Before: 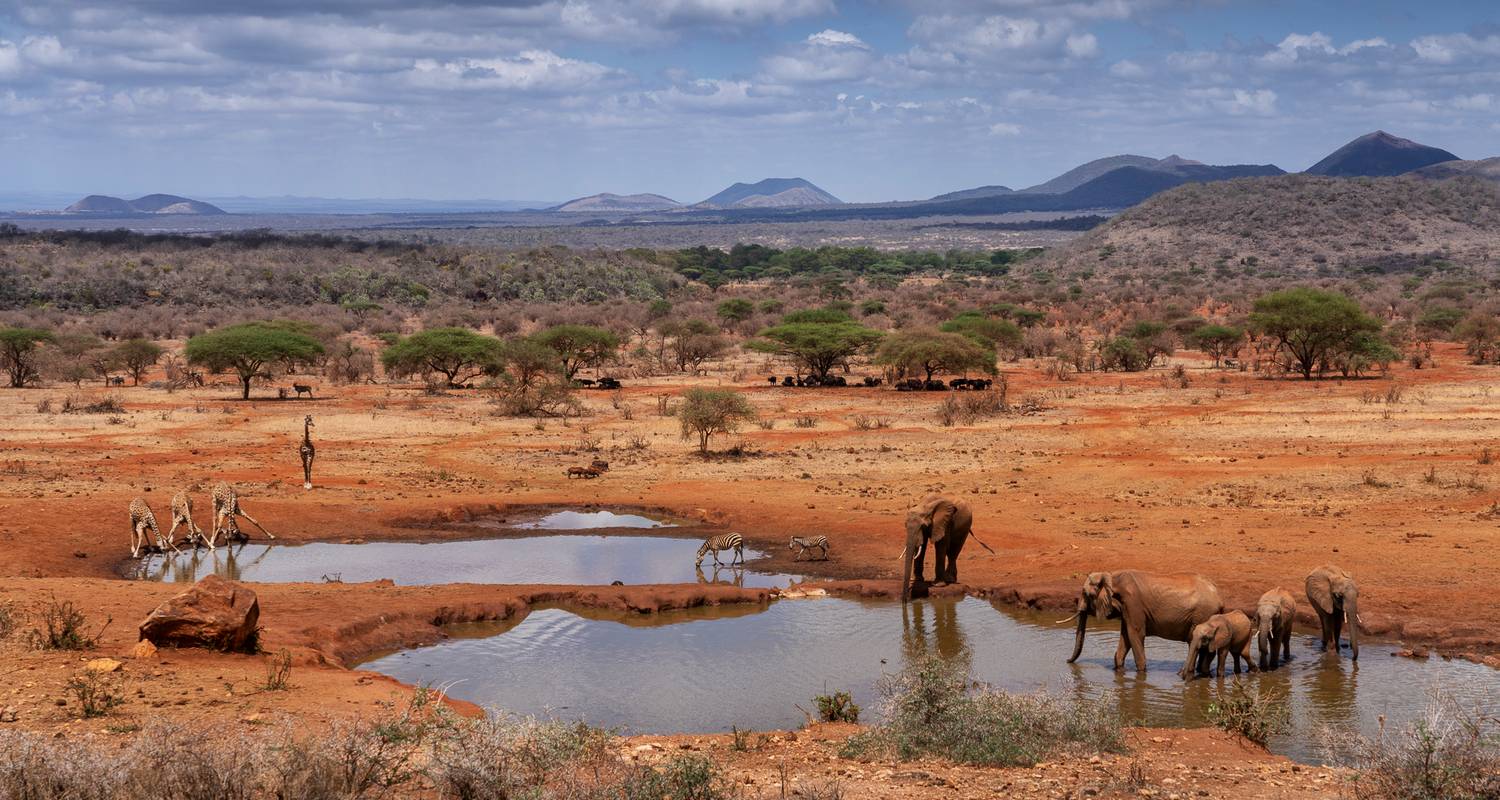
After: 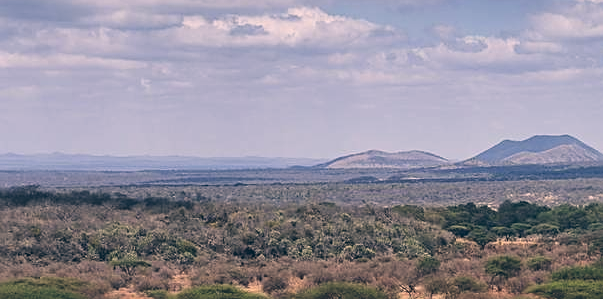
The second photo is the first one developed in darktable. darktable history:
sharpen: on, module defaults
color correction: highlights a* 10.36, highlights b* 14.29, shadows a* -10.02, shadows b* -14.93
filmic rgb: black relative exposure -8.71 EV, white relative exposure 2.66 EV, target black luminance 0%, target white luminance 99.895%, hardness 6.26, latitude 74.33%, contrast 1.321, highlights saturation mix -5.27%
crop: left 15.493%, top 5.429%, right 44.268%, bottom 57.123%
exposure: black level correction -0.03, compensate exposure bias true, compensate highlight preservation false
